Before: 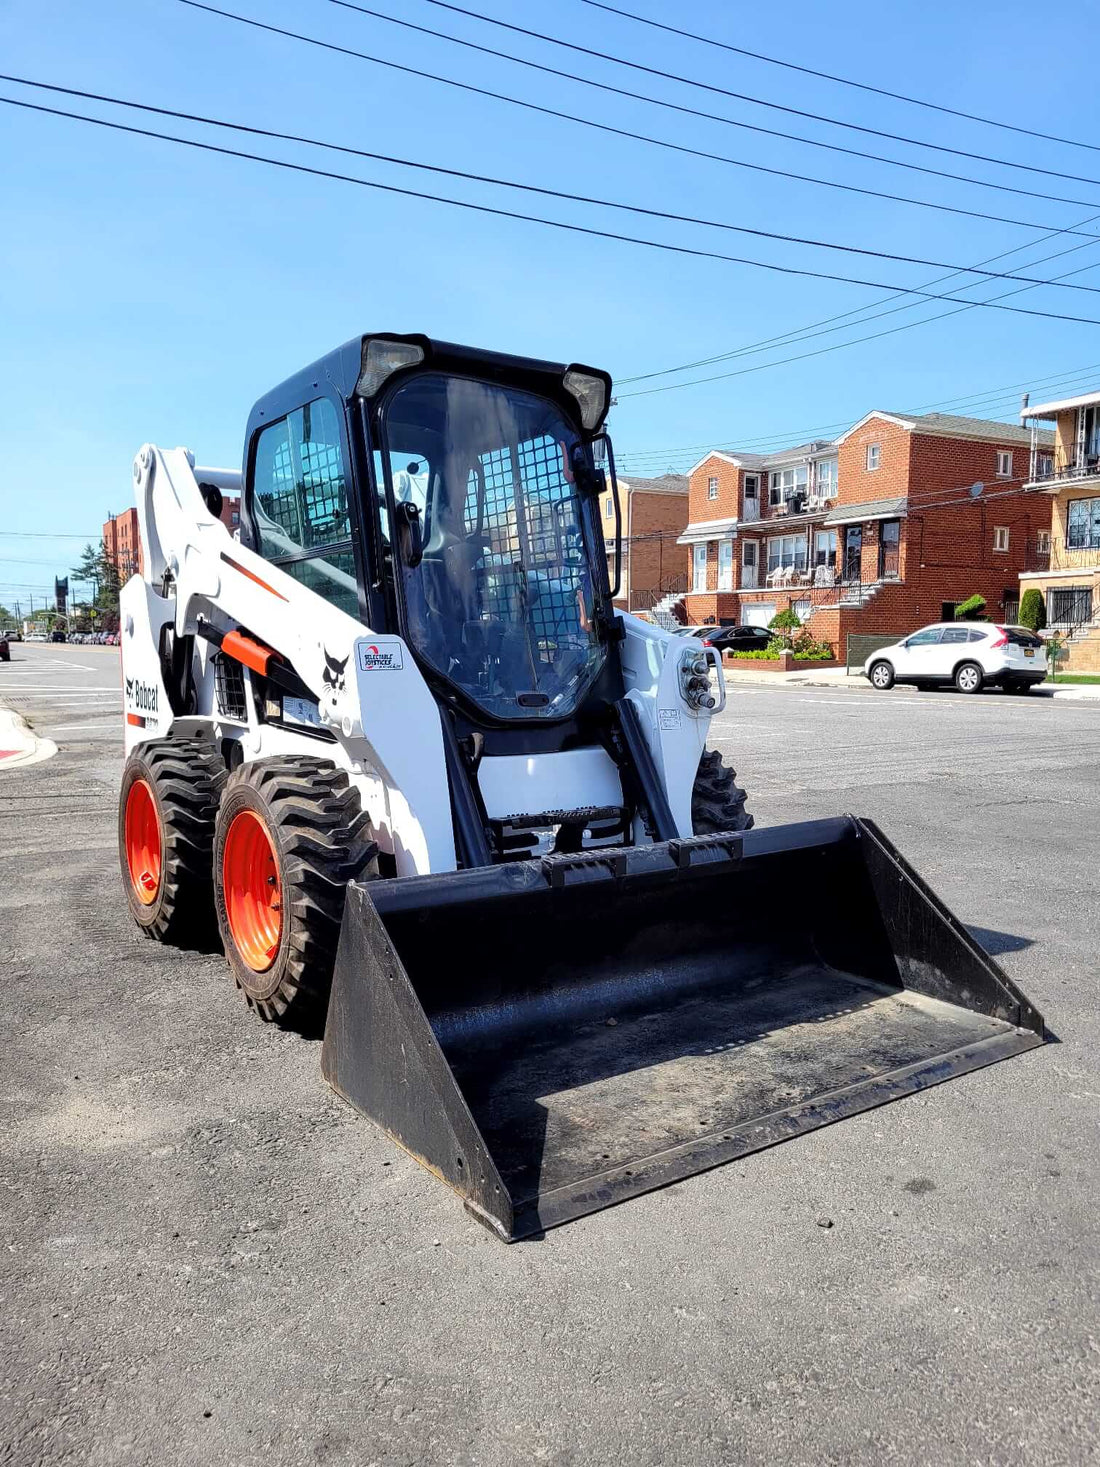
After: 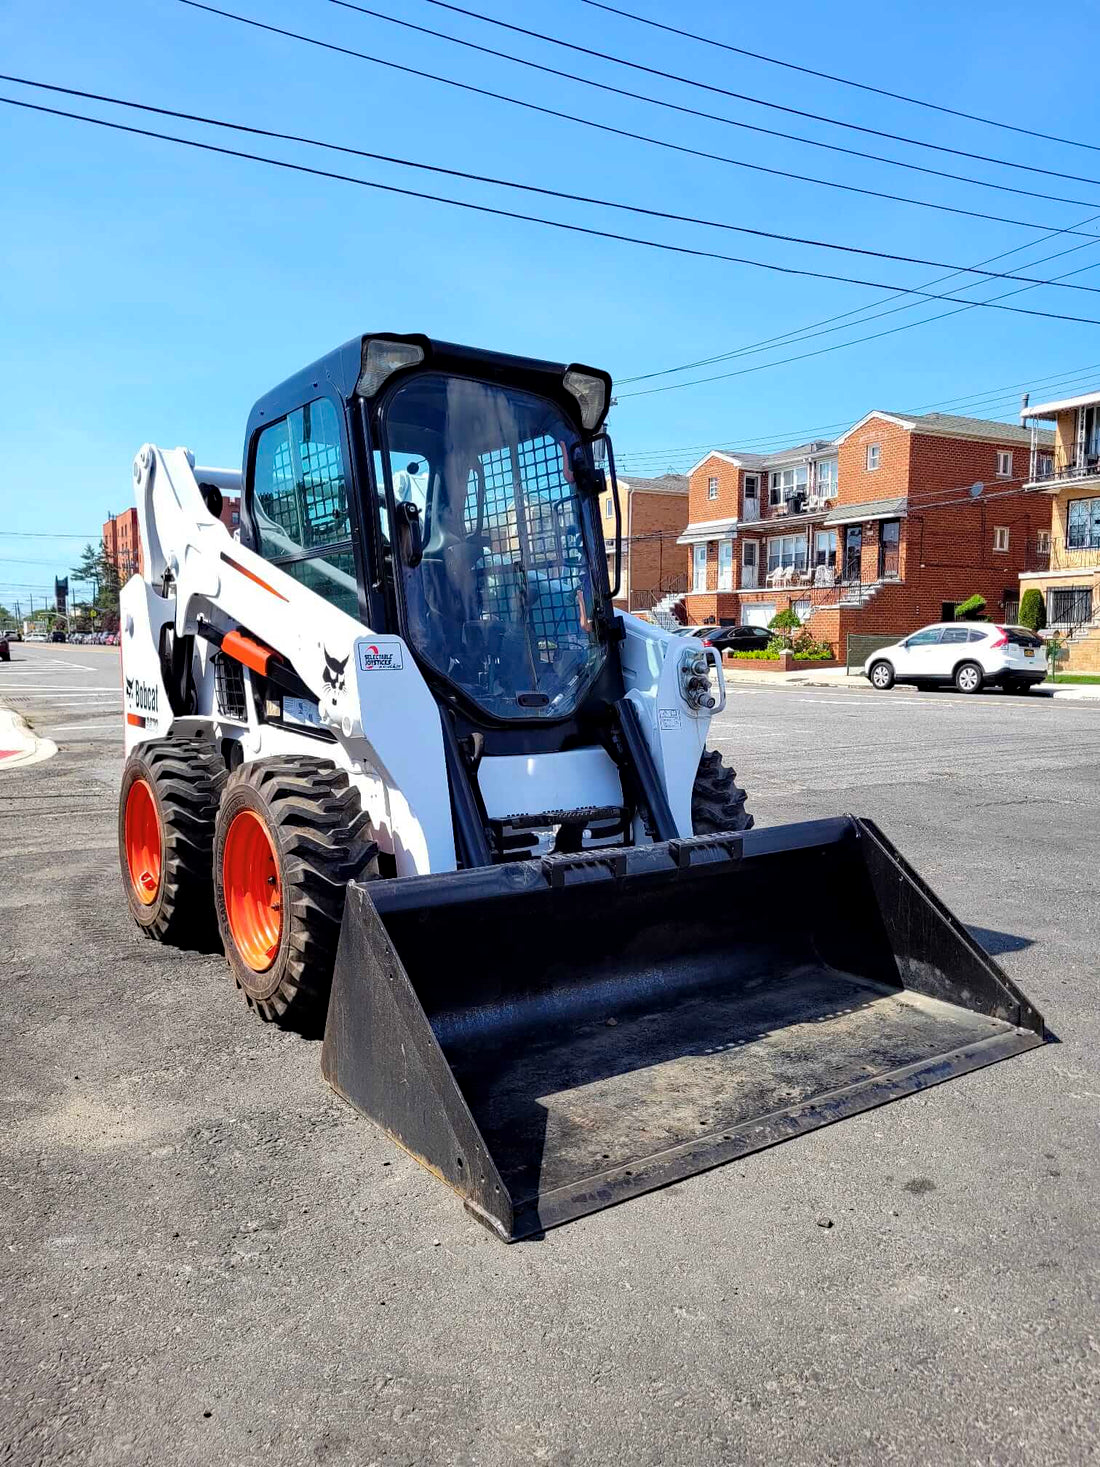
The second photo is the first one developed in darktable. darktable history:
haze removal: compatibility mode true, adaptive false
color balance rgb: global vibrance 20%
